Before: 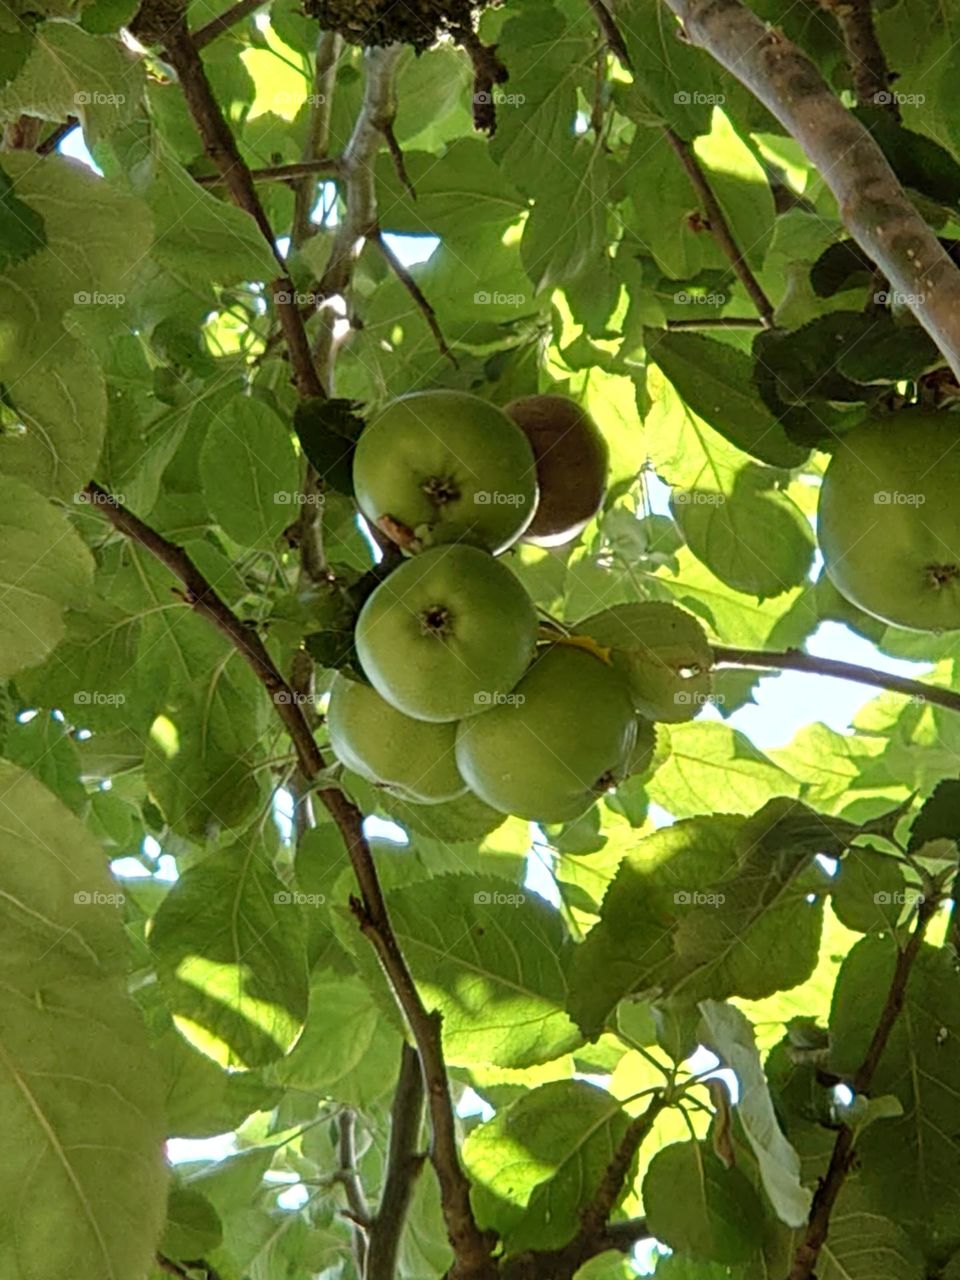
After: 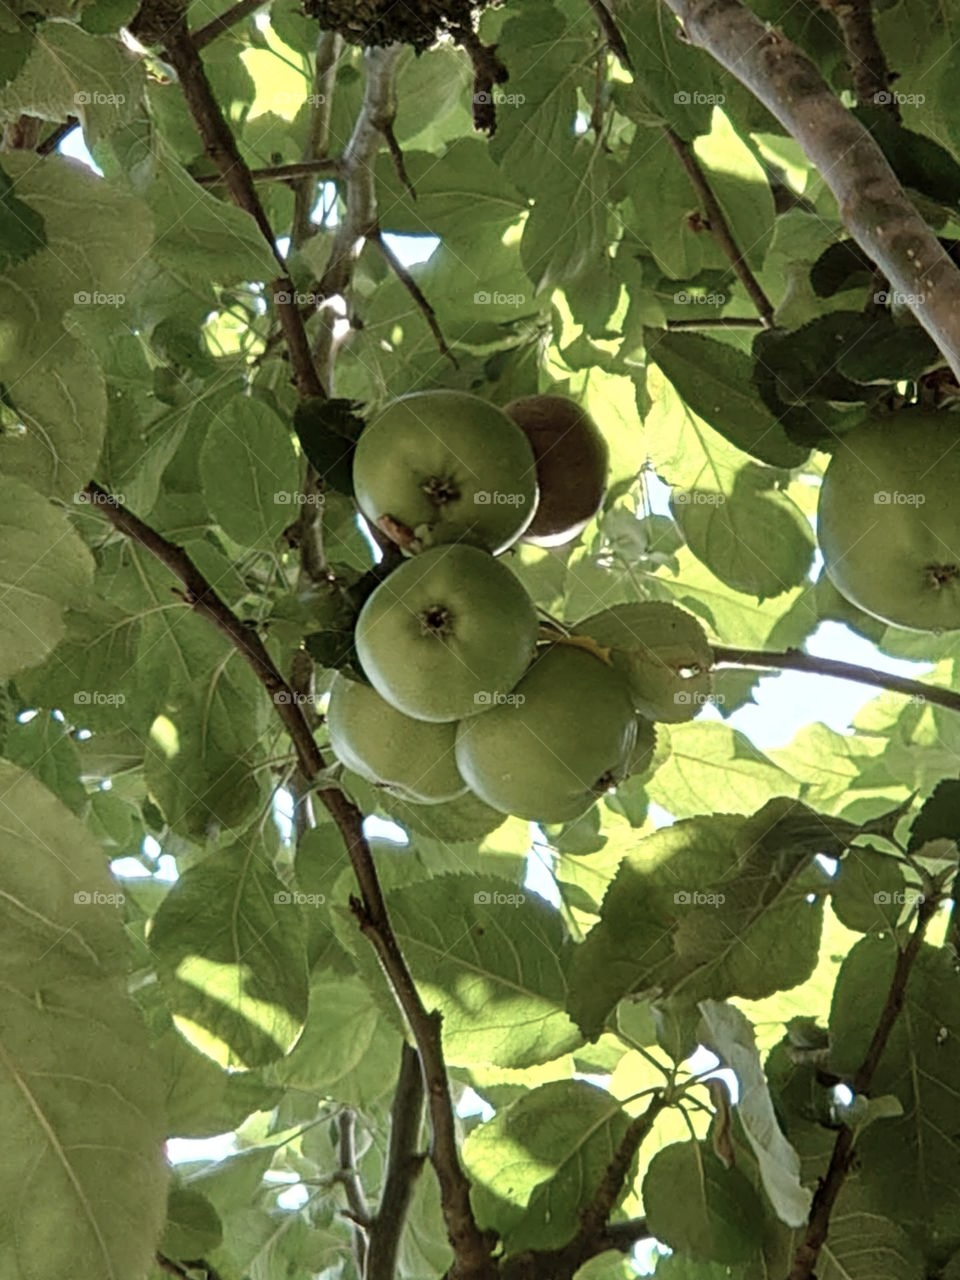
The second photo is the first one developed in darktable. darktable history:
contrast brightness saturation: contrast 0.1, saturation -0.296
